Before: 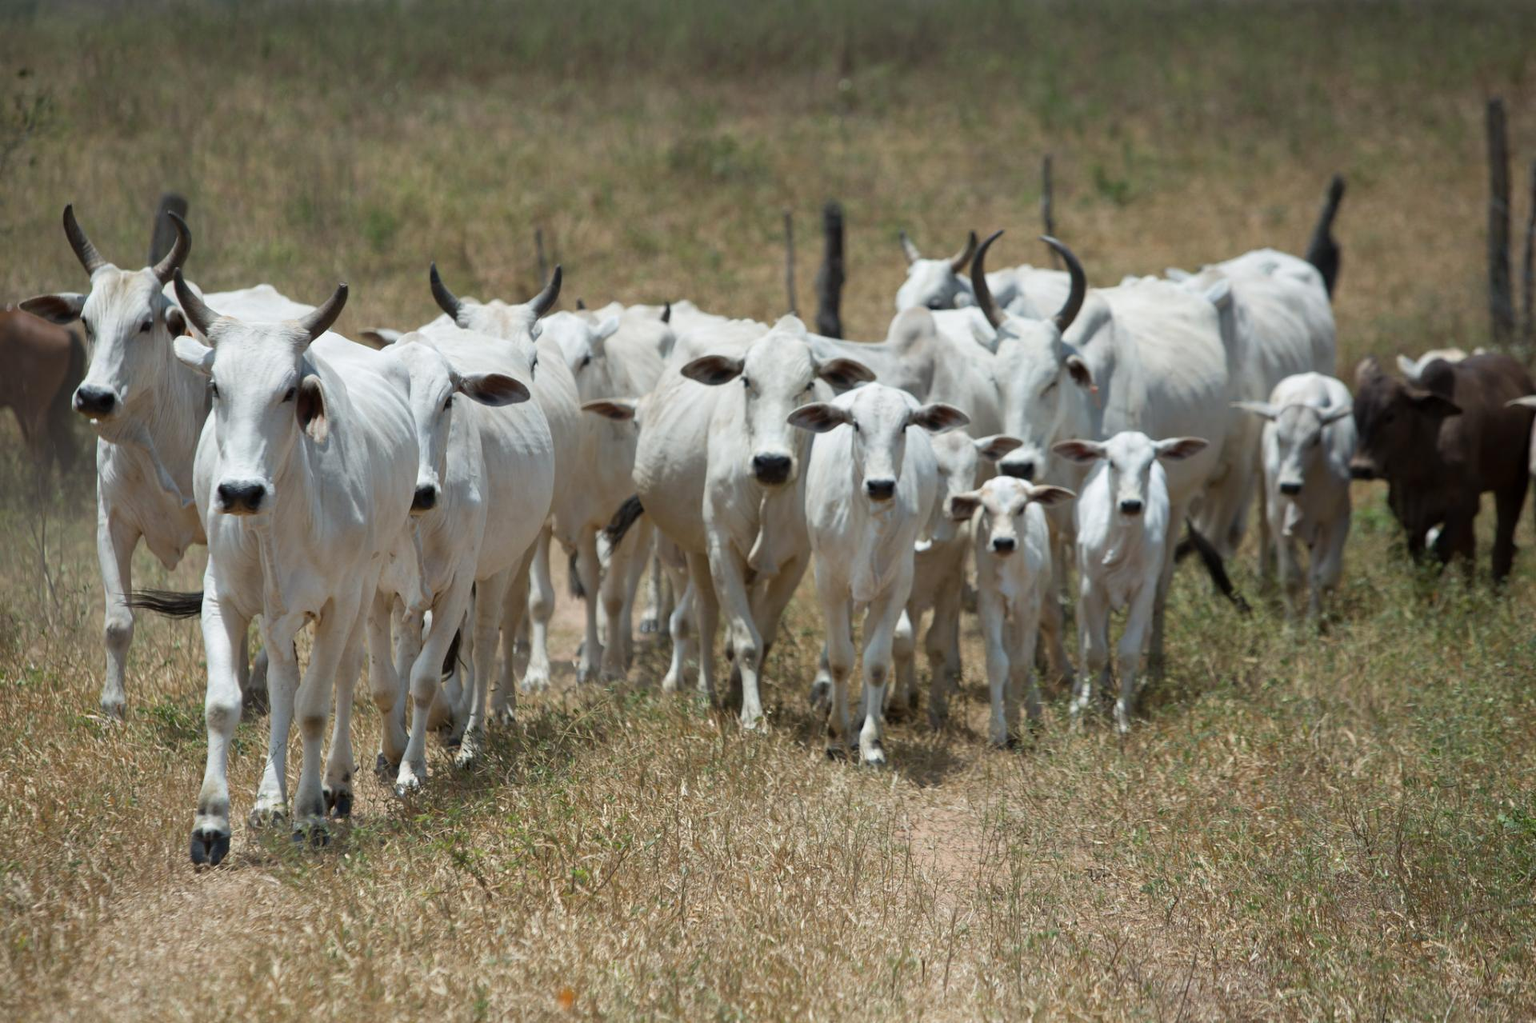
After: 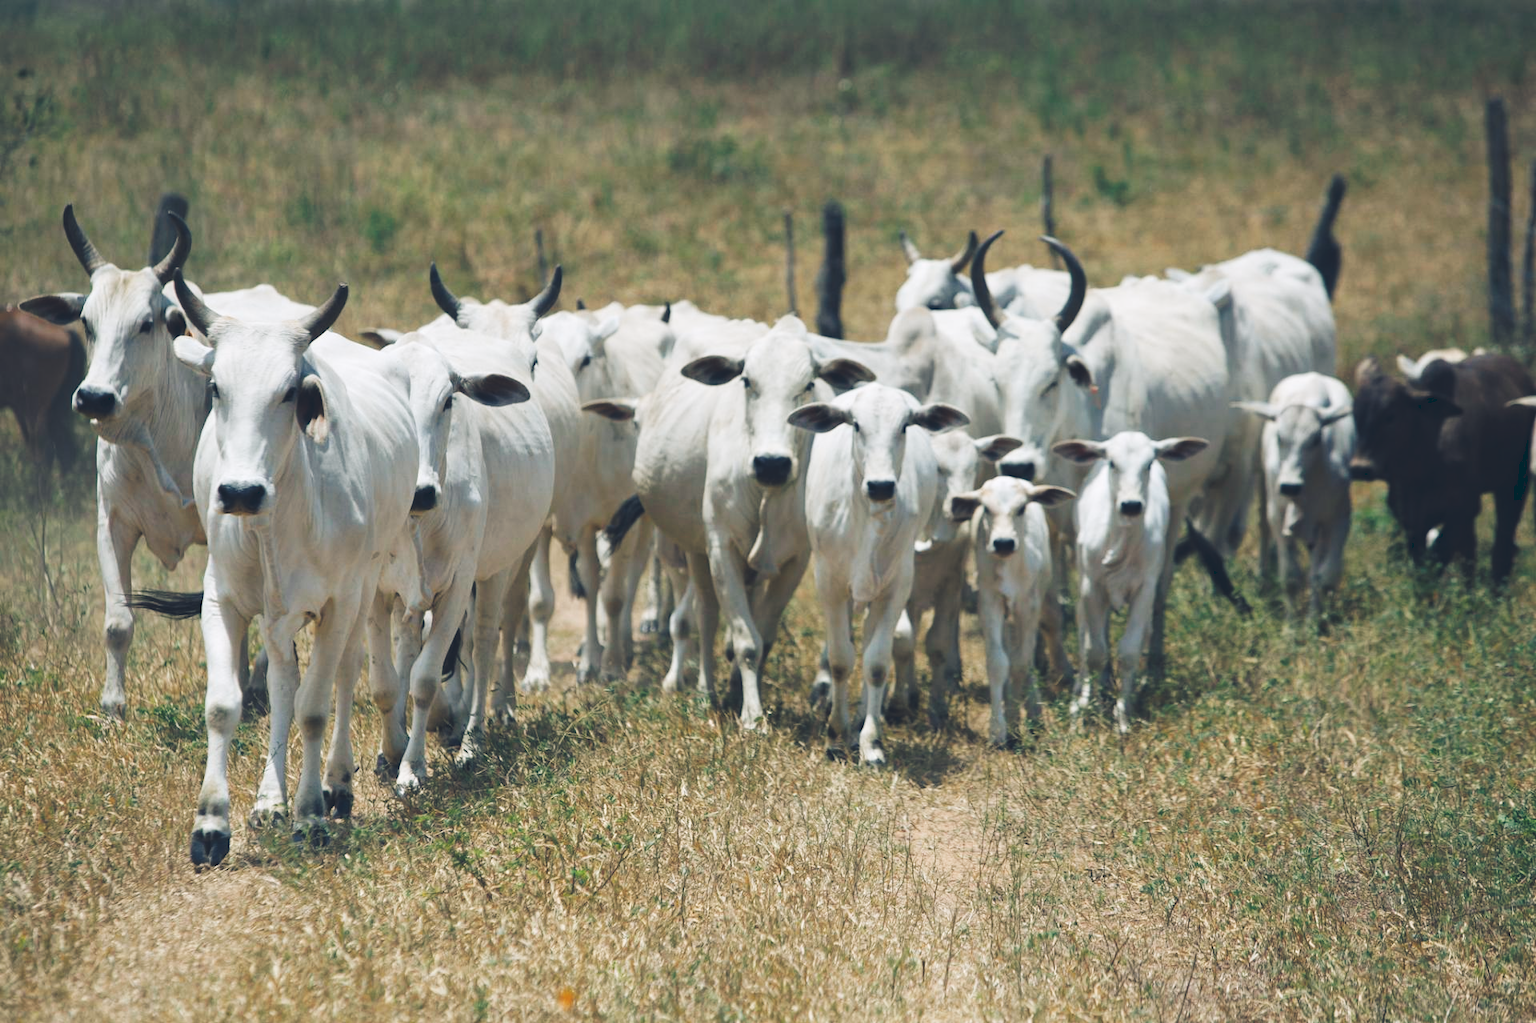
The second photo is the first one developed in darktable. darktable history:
tone curve: curves: ch0 [(0, 0) (0.003, 0.117) (0.011, 0.125) (0.025, 0.133) (0.044, 0.144) (0.069, 0.152) (0.1, 0.167) (0.136, 0.186) (0.177, 0.21) (0.224, 0.244) (0.277, 0.295) (0.335, 0.357) (0.399, 0.445) (0.468, 0.531) (0.543, 0.629) (0.623, 0.716) (0.709, 0.803) (0.801, 0.876) (0.898, 0.939) (1, 1)], preserve colors none
color look up table: target L [94.04, 90.62, 86.75, 87.57, 61.88, 65.76, 65.03, 56.6, 45.07, 31.92, 21.86, 3.447, 200.4, 90.16, 78.99, 74.8, 70.09, 65.34, 55.85, 58.74, 55.66, 57.85, 55.97, 47.96, 46.61, 46.05, 30.95, 30.31, 19.6, 73.15, 70.86, 59.28, 59.81, 53.18, 57.61, 44.5, 42.78, 33.56, 36.55, 32.67, 27.22, 11.36, 8.863, 84.56, 68.39, 67.02, 65.94, 45.86, 44.77], target a [-25.98, -24.71, -36.76, -41.34, -52.78, -52.95, -21.78, -16.14, -27.7, -31.53, -24.74, -8.24, 0, 6.678, 8.971, 24.39, 33.16, 1.448, 49.99, 5.829, 54.42, 25.71, 34.92, 67.46, 59.47, 56.7, 4.892, -2.713, 24.13, 26.88, 46.61, 59.27, 51.33, 81.36, 72.41, 62.62, 35.5, 23.09, 57.41, 57.62, 35.84, 29.62, 3.36, -5.722, -20.98, -33.25, -2.089, -6.012, -21.88], target b [75.47, 10.16, 40.4, 4.442, 42.41, 25.98, 24.24, 9.313, 33.64, 14.27, 1.93, -16.88, 0, 2.386, 74.76, 34.44, 21.2, 60.75, 56.77, 4.467, 28.33, 24.24, 59.51, 9.802, 32.36, 47.68, -1.847, 24.75, 11.01, -23.28, -41.9, -12.88, -15.66, -45.56, -60.55, -10.94, -83.34, -68.02, -27.02, -61.2, -18, -53.34, -38.01, -20.08, -26.76, -2.365, -48.74, -43.84, -8.454], num patches 49
